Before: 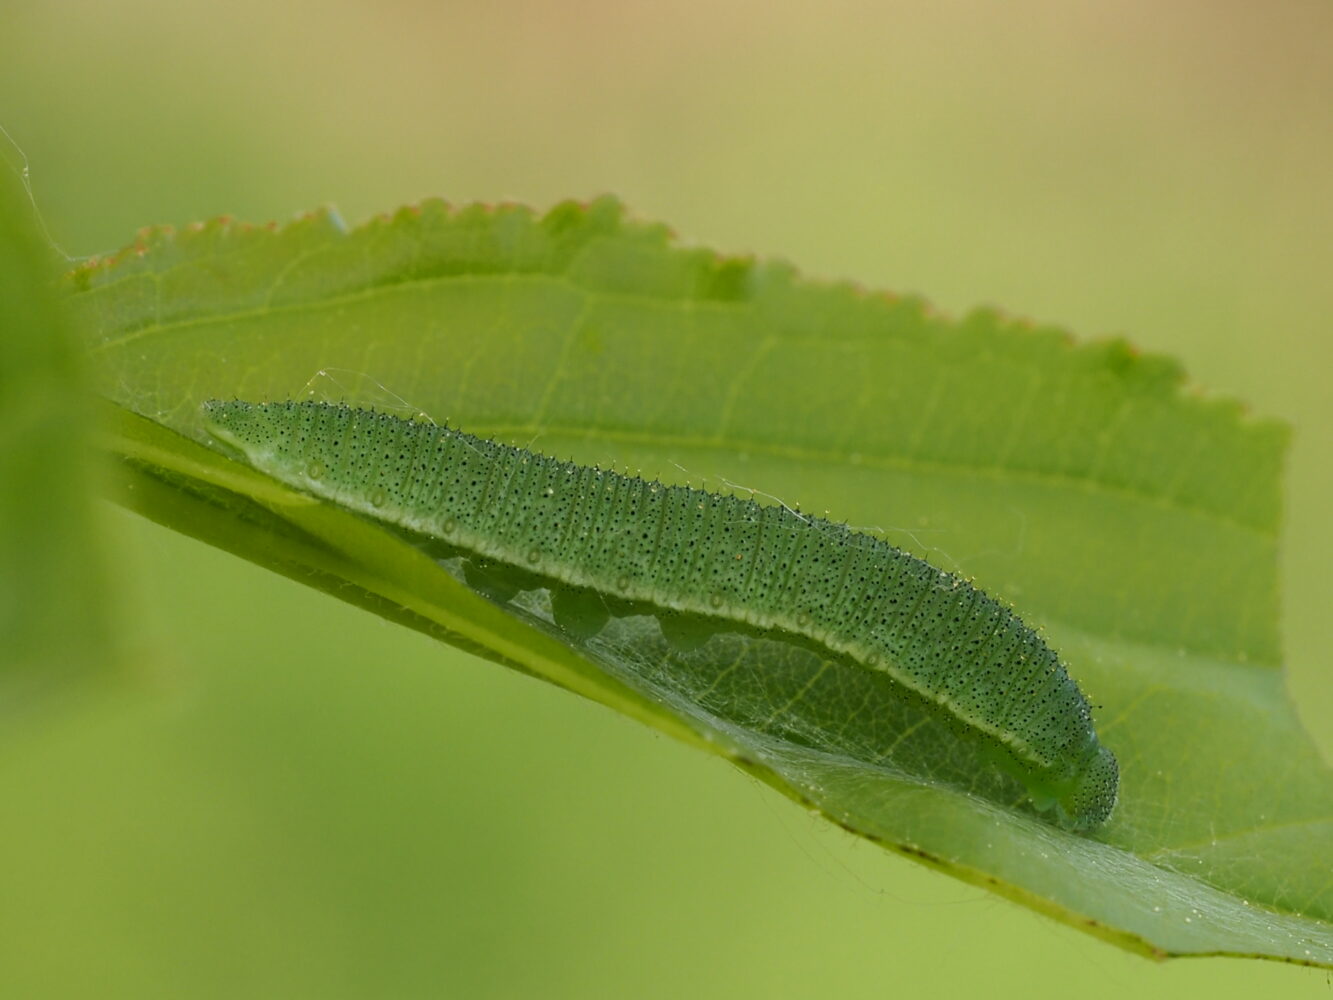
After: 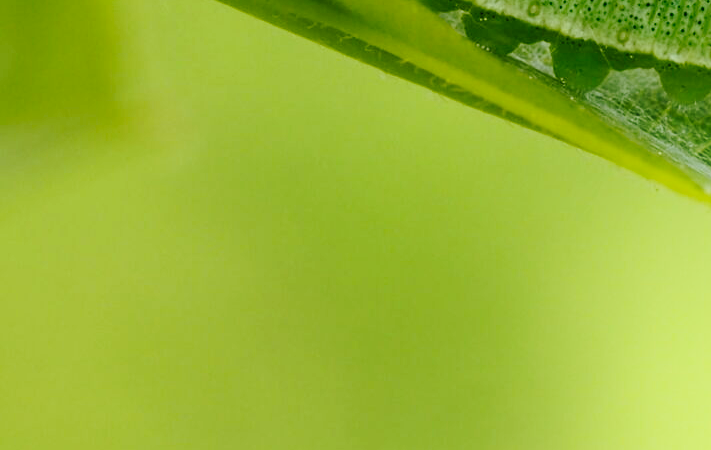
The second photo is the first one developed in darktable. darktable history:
base curve: curves: ch0 [(0, 0) (0.028, 0.03) (0.121, 0.232) (0.46, 0.748) (0.859, 0.968) (1, 1)], preserve colors none
exposure: black level correction 0.006, exposure -0.226 EV, compensate highlight preservation false
crop and rotate: top 54.778%, right 46.61%, bottom 0.159%
bloom: on, module defaults
